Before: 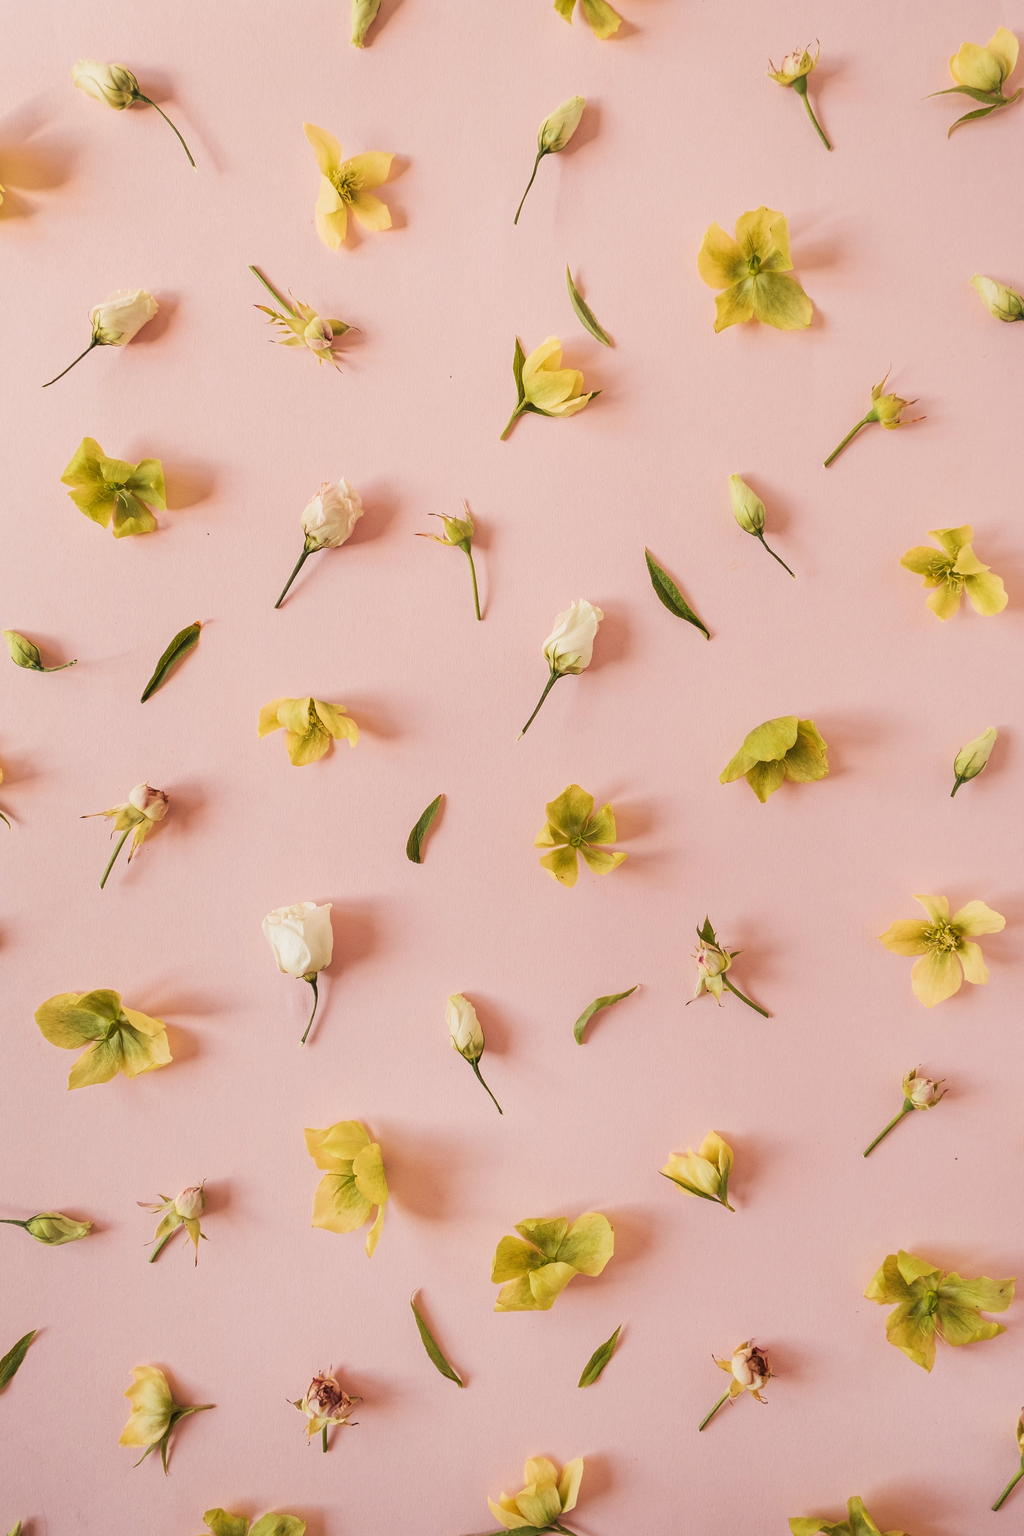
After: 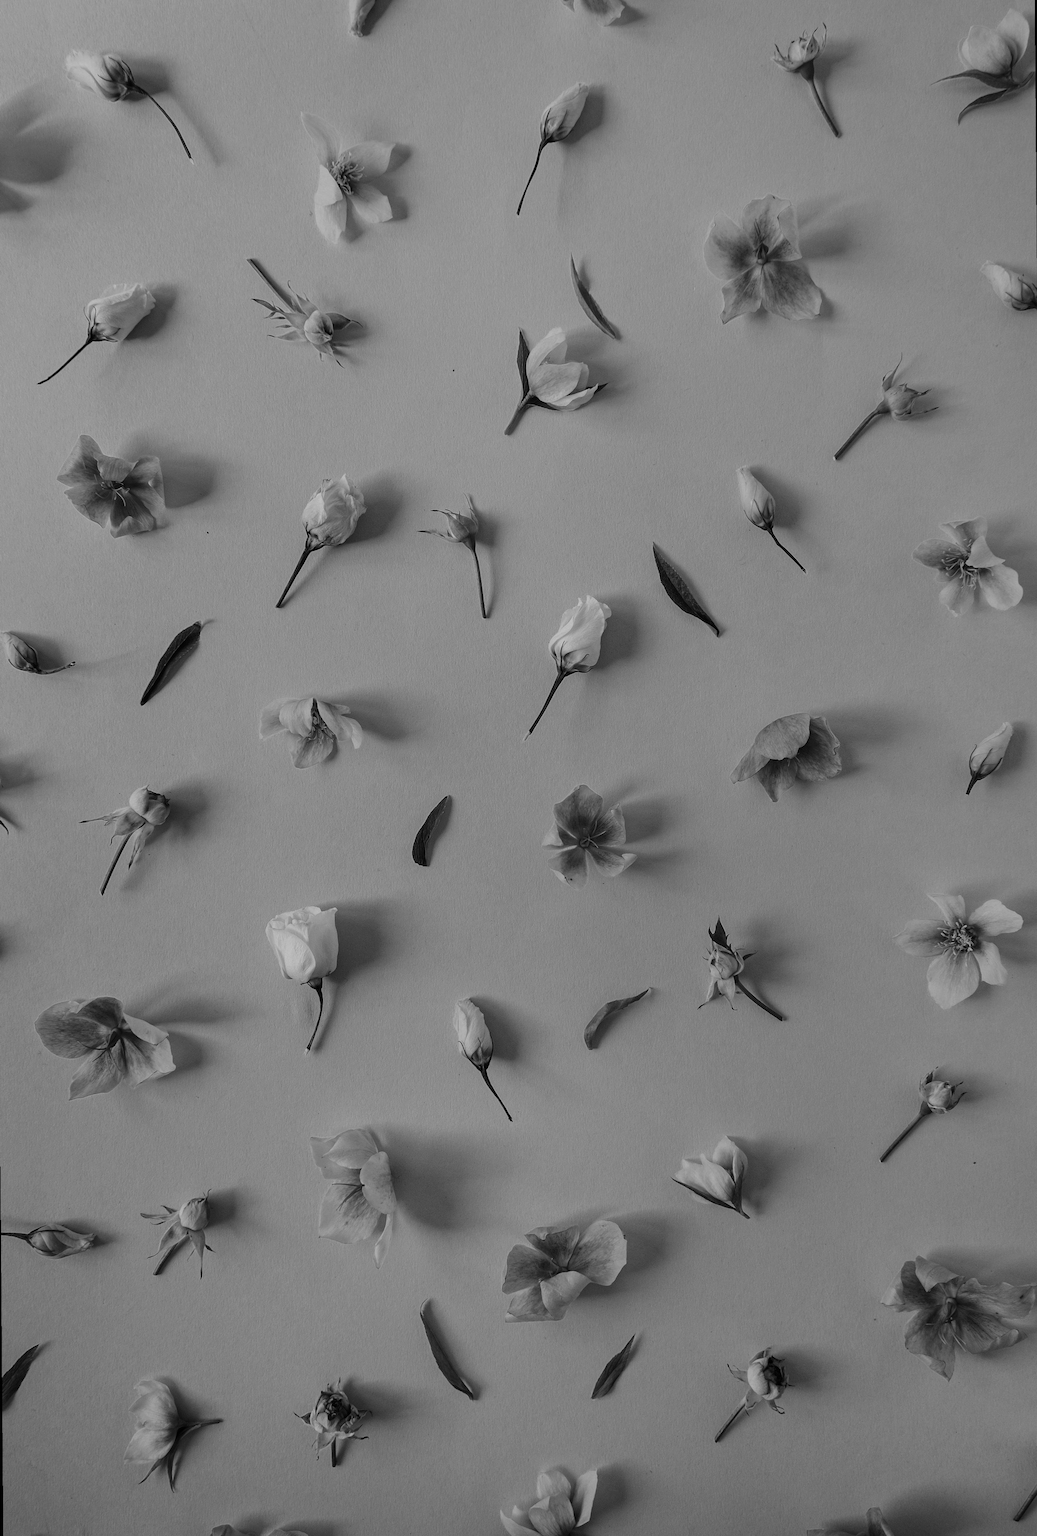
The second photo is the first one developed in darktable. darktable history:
color balance rgb: perceptual saturation grading › global saturation 20%, perceptual saturation grading › highlights -50%, perceptual saturation grading › shadows 30%
rotate and perspective: rotation -0.45°, automatic cropping original format, crop left 0.008, crop right 0.992, crop top 0.012, crop bottom 0.988
tone equalizer: on, module defaults
contrast brightness saturation: contrast -0.03, brightness -0.59, saturation -1
monochrome: a -92.57, b 58.91
